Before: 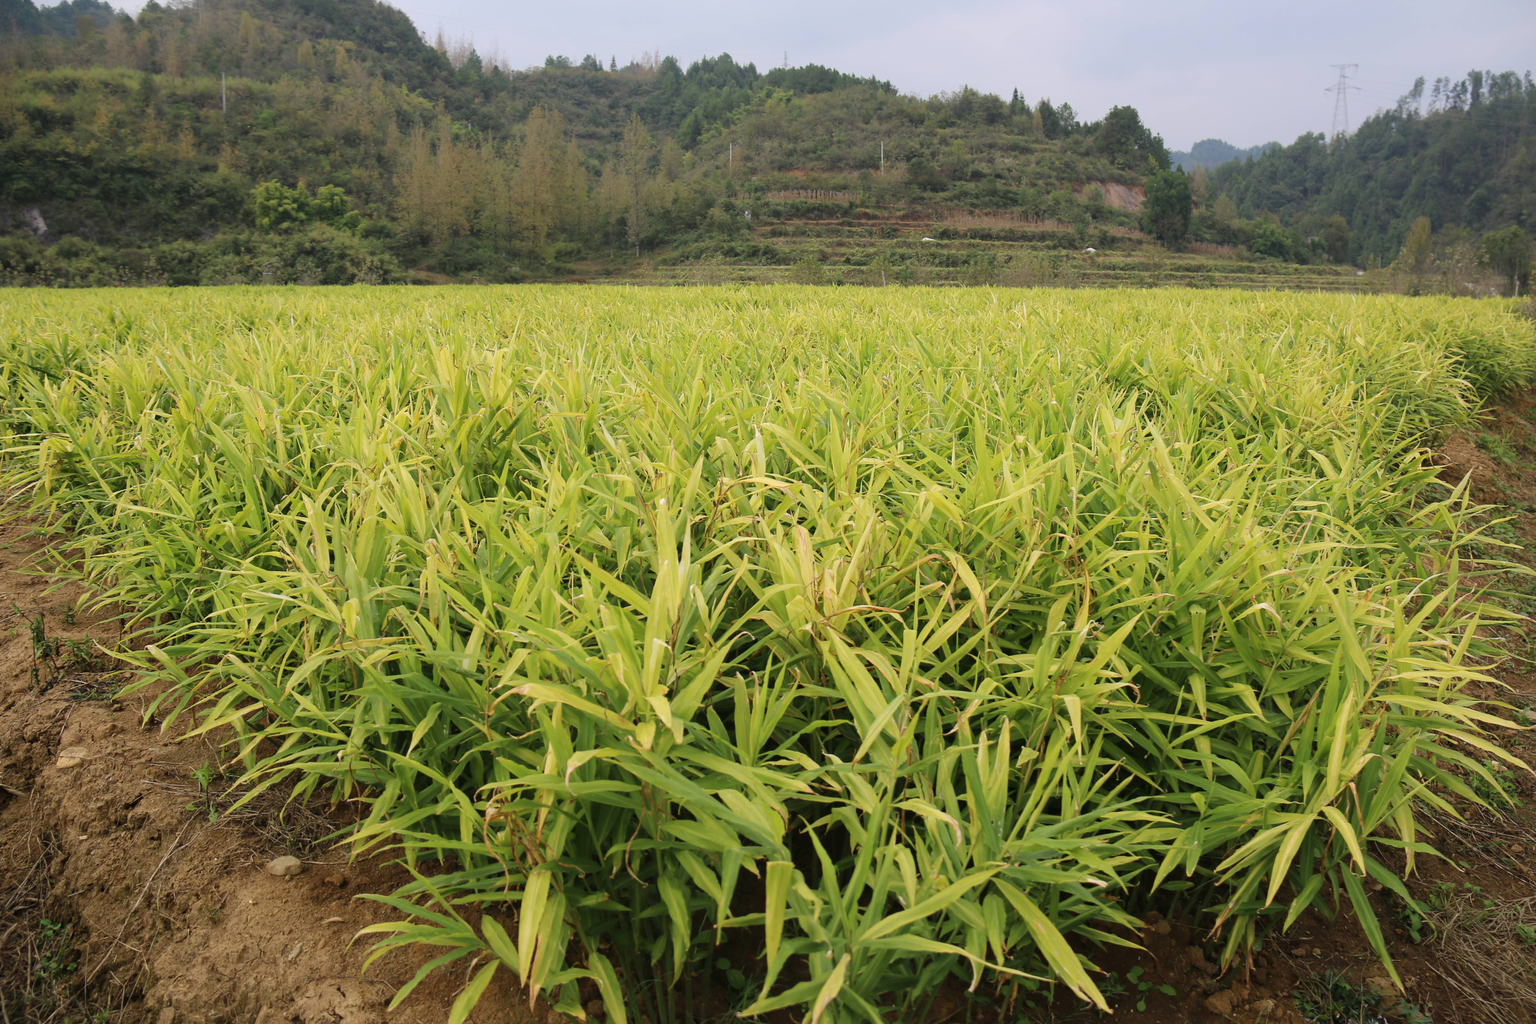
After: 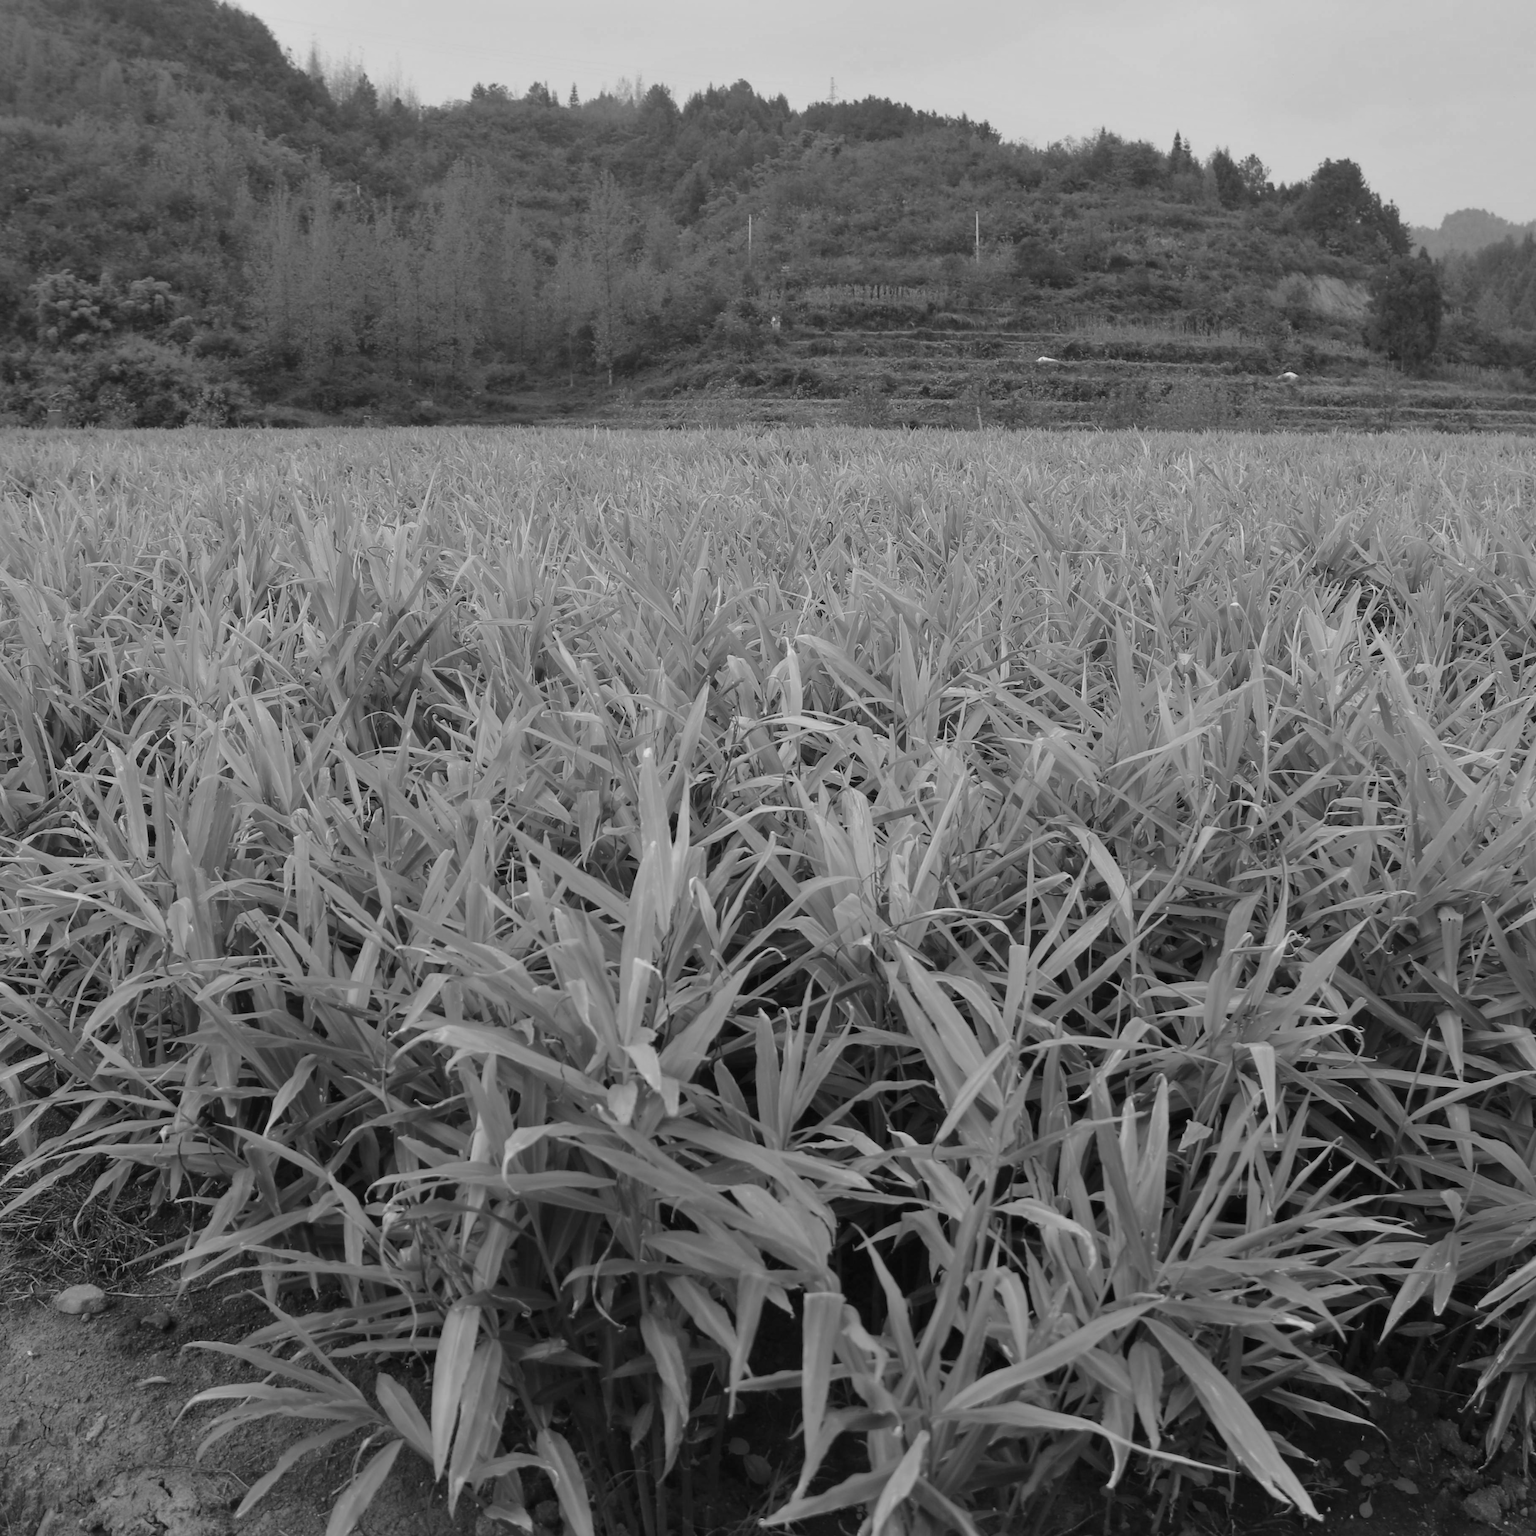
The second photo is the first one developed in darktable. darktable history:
shadows and highlights: shadows 29.61, highlights -30.47, low approximation 0.01, soften with gaussian
color calibration: output gray [0.253, 0.26, 0.487, 0], gray › normalize channels true, illuminant same as pipeline (D50), adaptation XYZ, x 0.346, y 0.359, gamut compression 0
crop and rotate: left 15.055%, right 18.278%
velvia: on, module defaults
